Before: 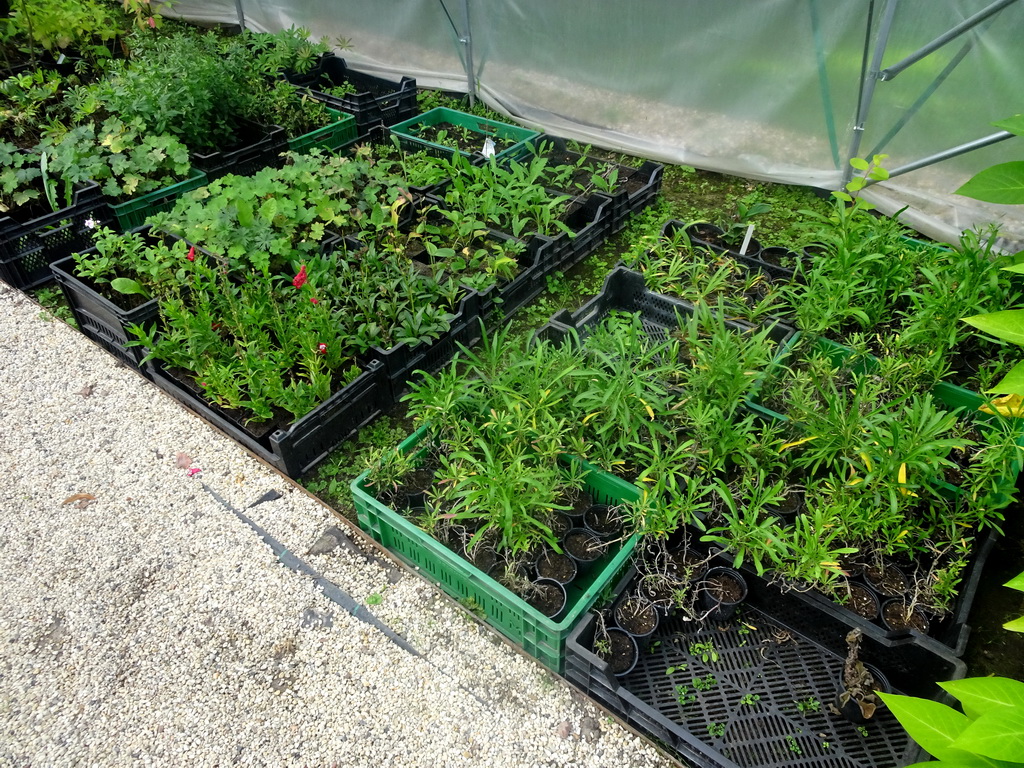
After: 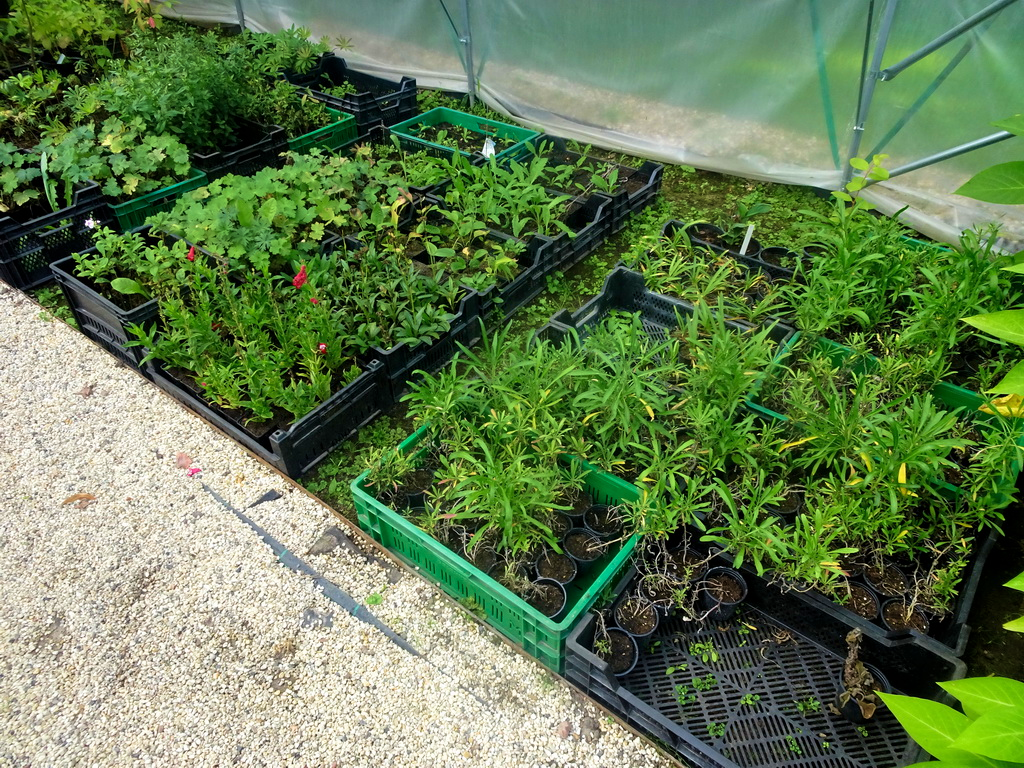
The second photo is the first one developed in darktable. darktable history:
tone equalizer: -8 EV -0.556 EV
velvia: strength 44.44%
